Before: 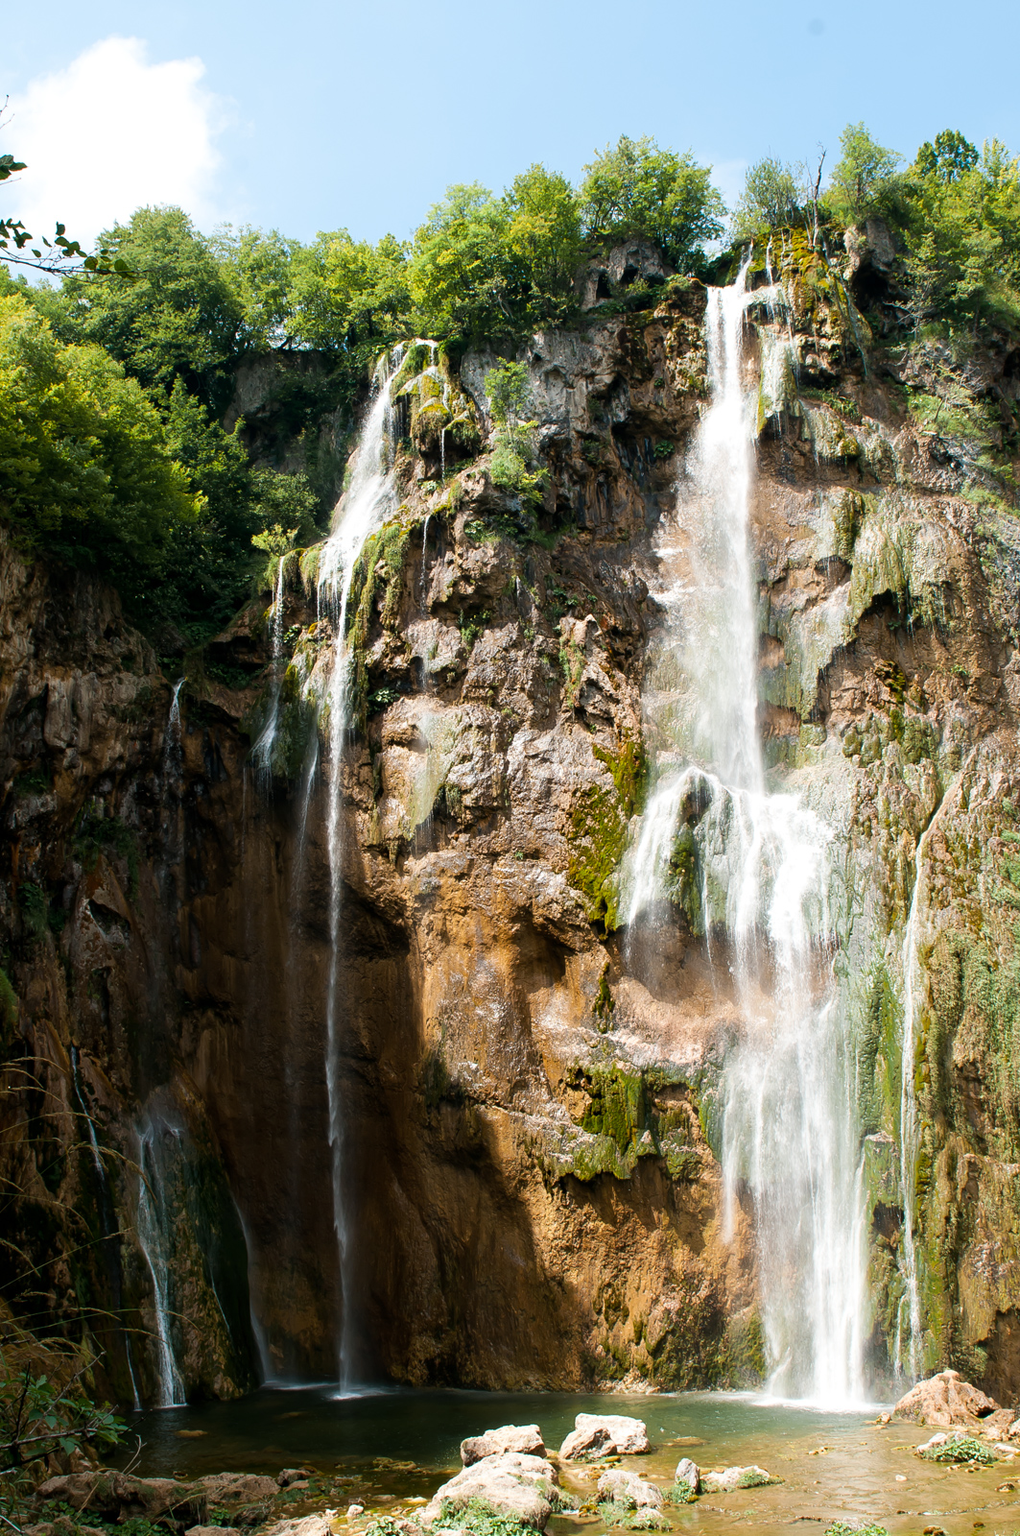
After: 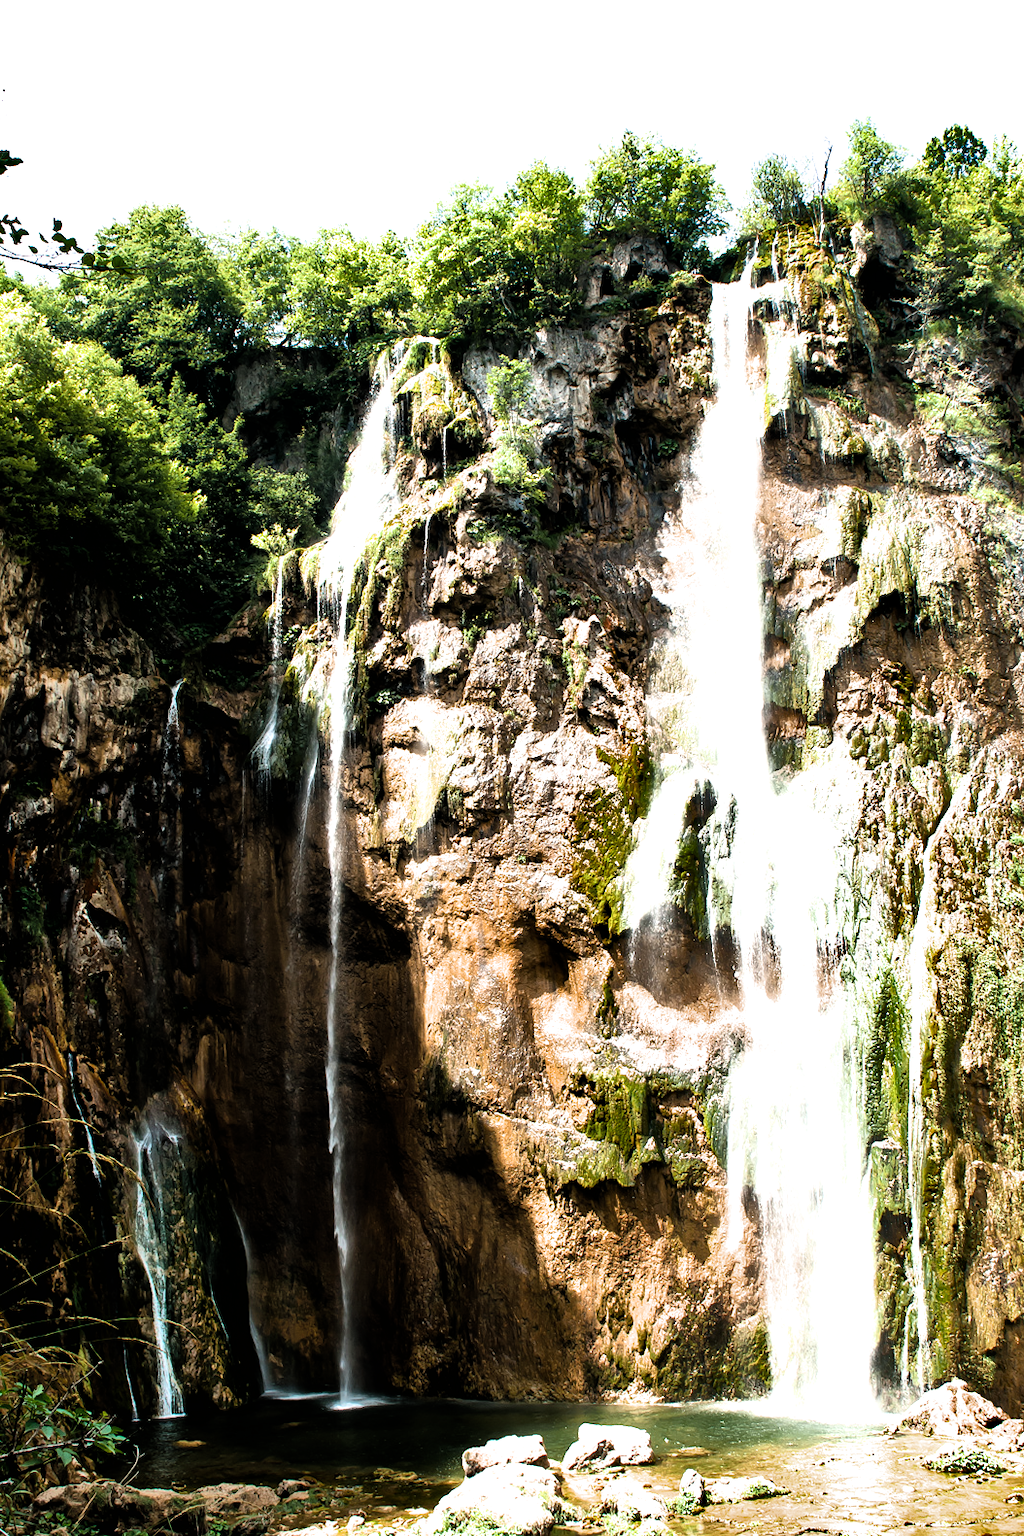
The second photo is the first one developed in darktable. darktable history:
exposure: exposure 0.6 EV, compensate highlight preservation false
crop: left 0.45%, top 0.48%, right 0.238%, bottom 0.671%
shadows and highlights: white point adjustment 0.158, highlights -70.13, soften with gaussian
filmic rgb: black relative exposure -8.28 EV, white relative exposure 2.2 EV, threshold 5.98 EV, target white luminance 99.977%, hardness 7.08, latitude 74.88%, contrast 1.322, highlights saturation mix -1.61%, shadows ↔ highlights balance 30.58%, enable highlight reconstruction true
